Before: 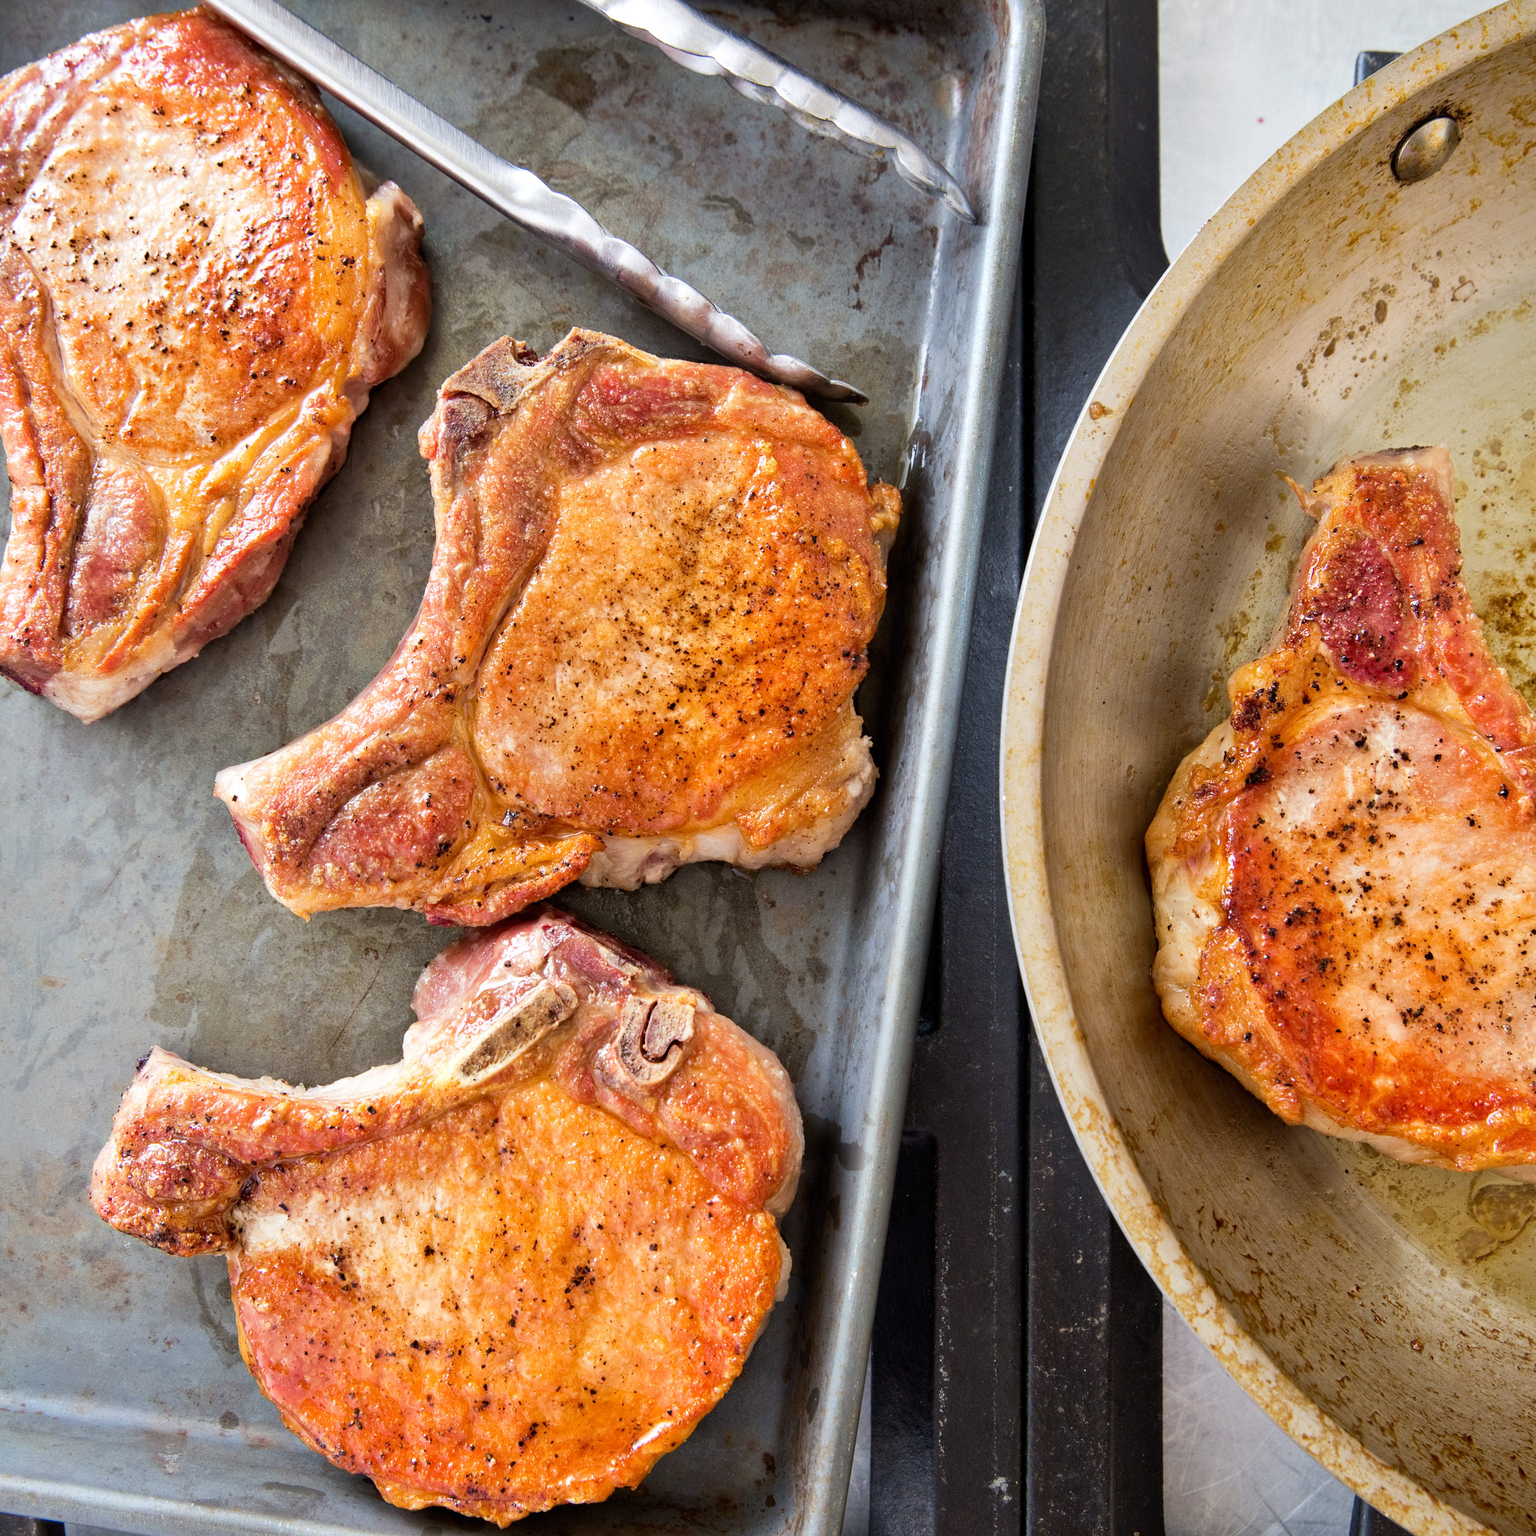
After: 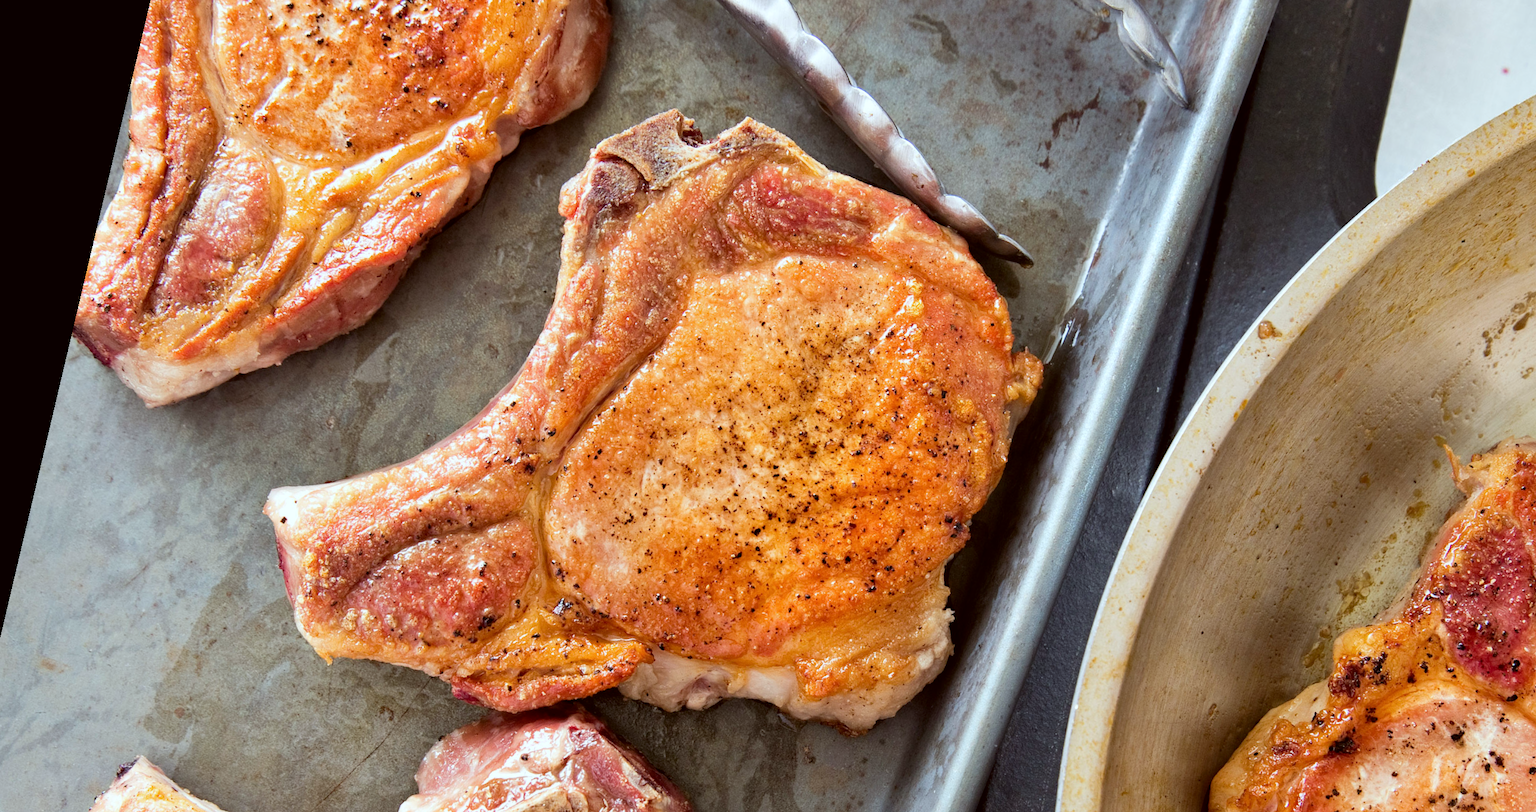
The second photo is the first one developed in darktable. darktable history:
crop: left 7.036%, top 18.398%, right 14.379%, bottom 40.043%
color correction: highlights a* -4.98, highlights b* -3.76, shadows a* 3.83, shadows b* 4.08
rotate and perspective: rotation 13.27°, automatic cropping off
